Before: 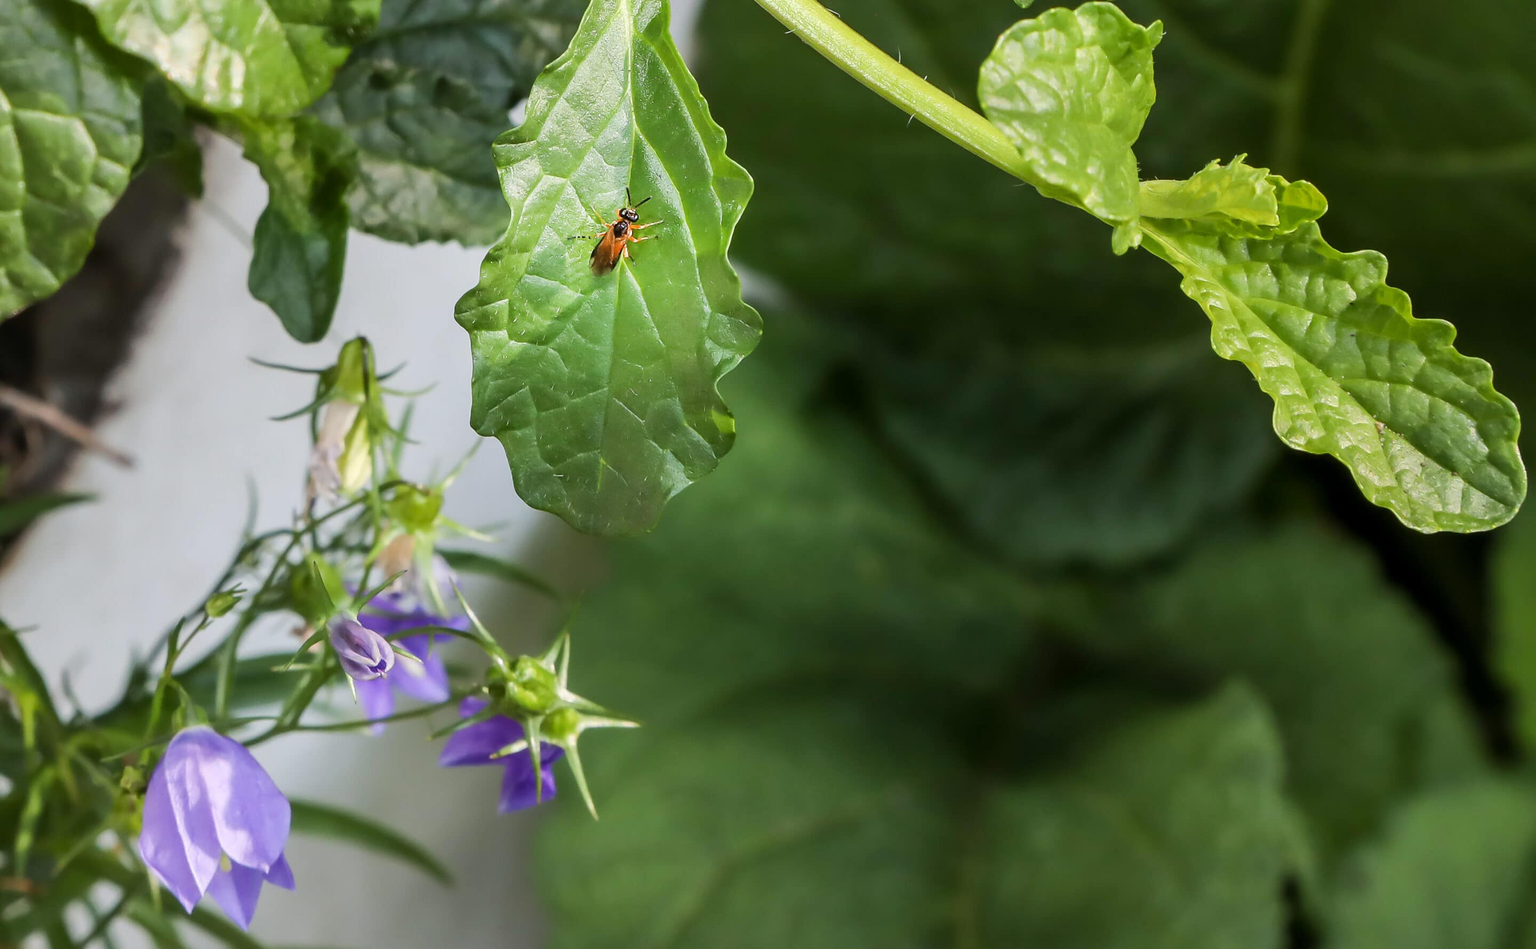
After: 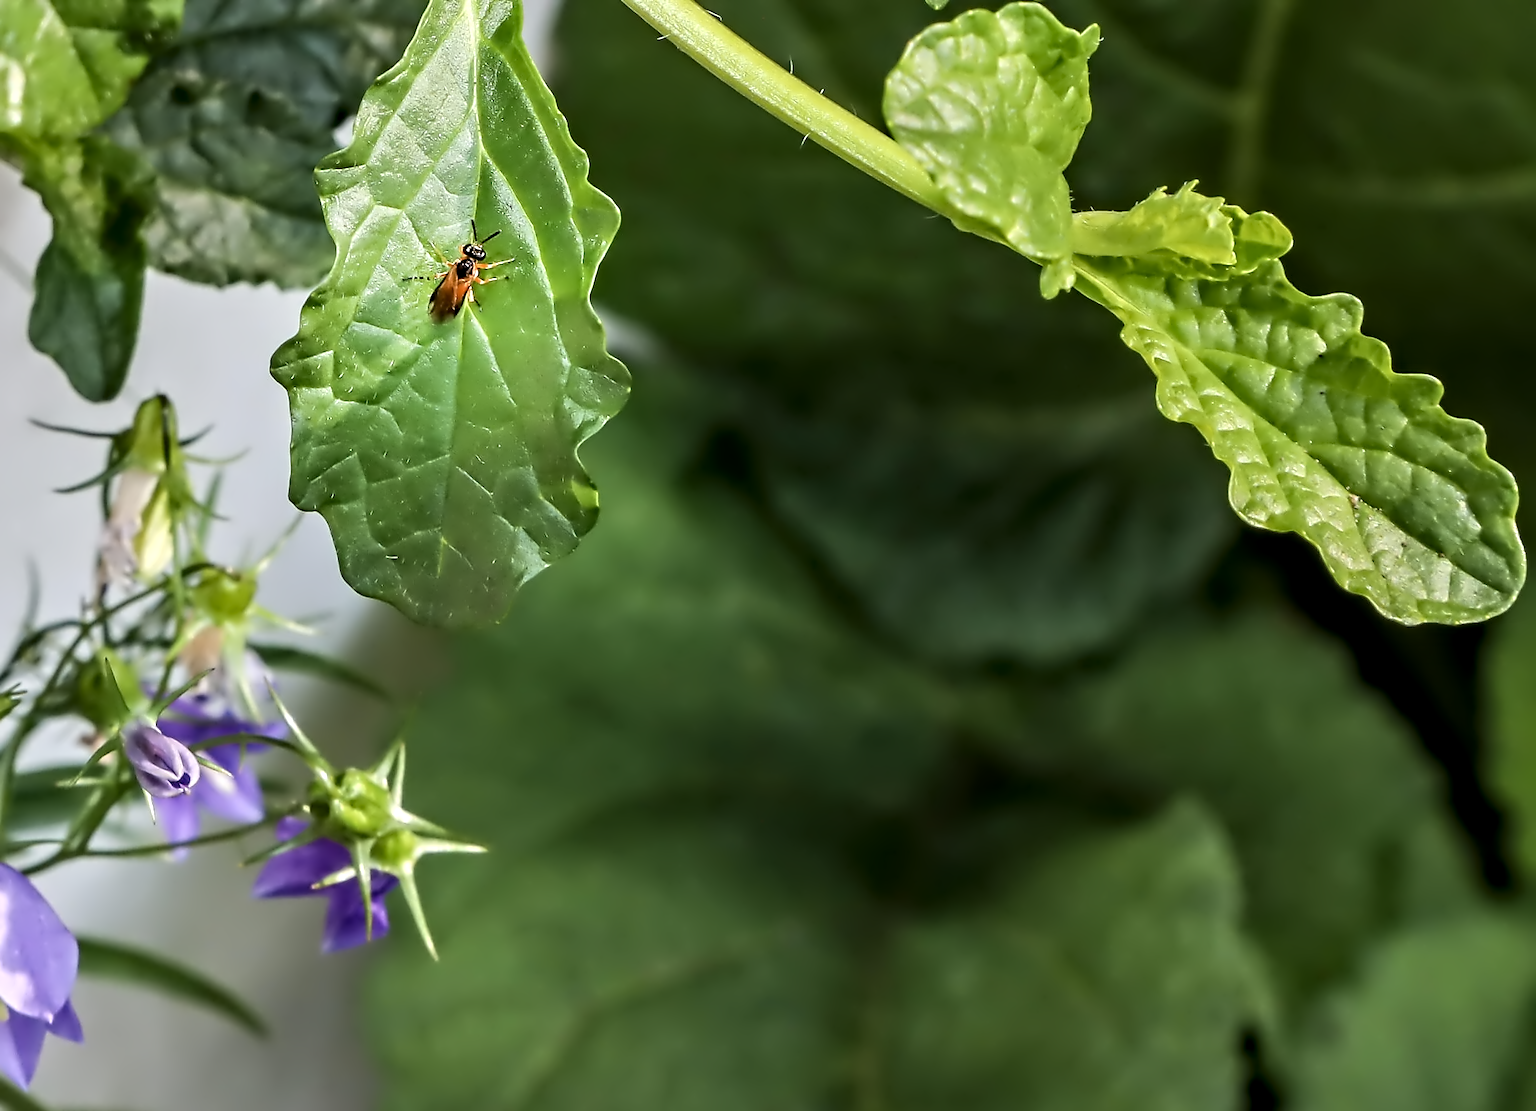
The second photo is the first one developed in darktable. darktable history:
crop and rotate: left 14.584%
contrast equalizer: octaves 7, y [[0.5, 0.542, 0.583, 0.625, 0.667, 0.708], [0.5 ×6], [0.5 ×6], [0, 0.033, 0.067, 0.1, 0.133, 0.167], [0, 0.05, 0.1, 0.15, 0.2, 0.25]]
